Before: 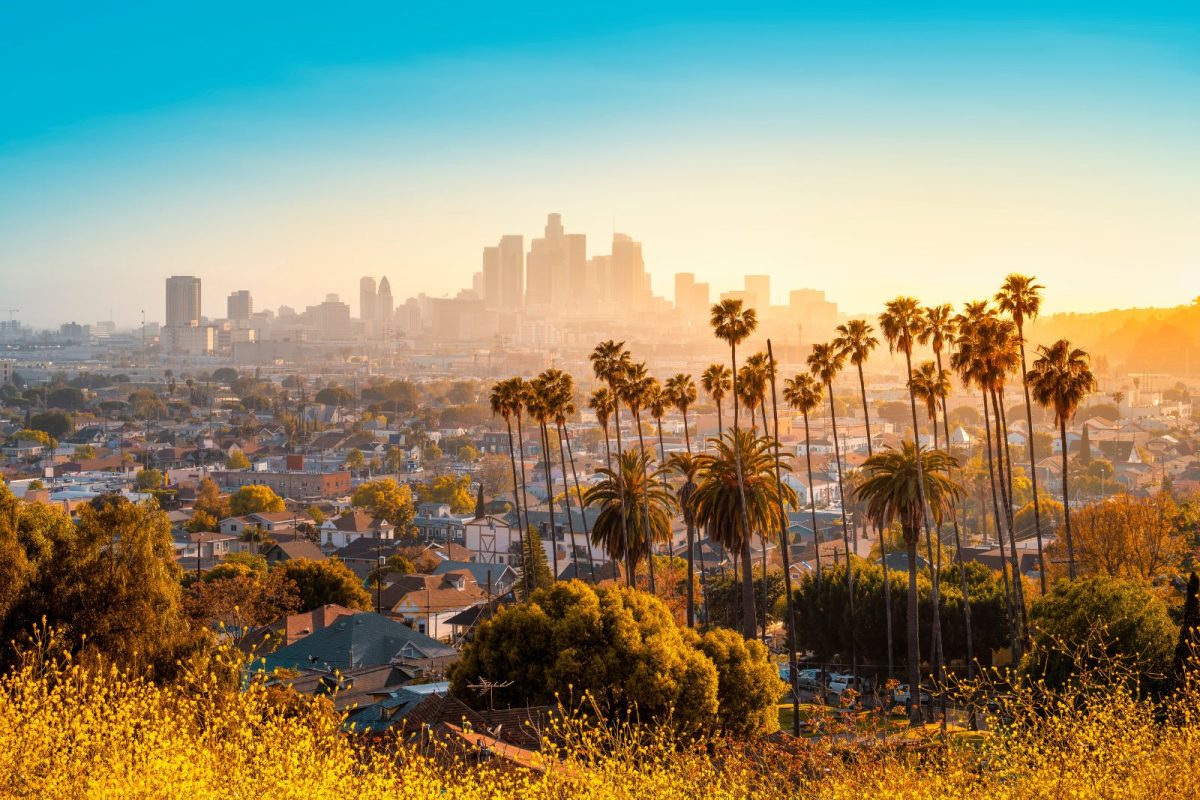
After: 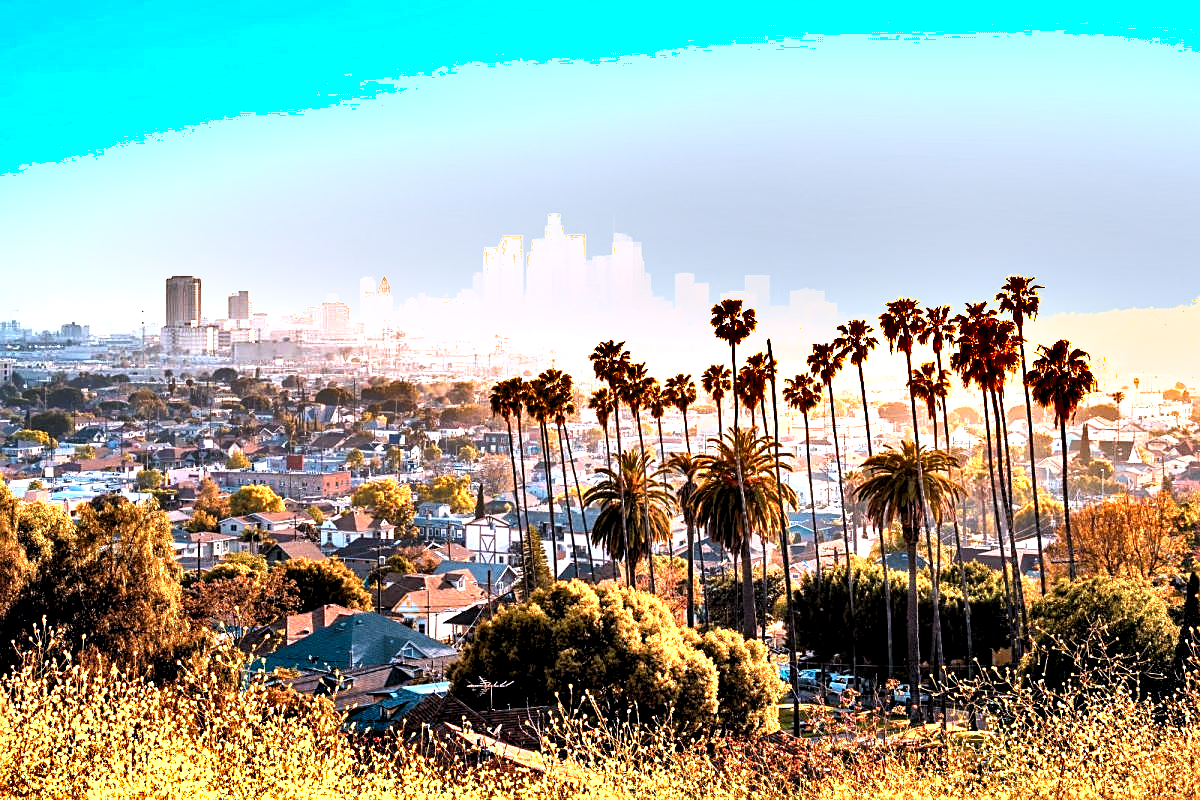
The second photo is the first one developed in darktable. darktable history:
sharpen: on, module defaults
exposure: exposure 1.205 EV, compensate highlight preservation false
levels: levels [0.026, 0.507, 0.987]
contrast equalizer: y [[0.6 ×6], [0.55 ×6], [0 ×6], [0 ×6], [0 ×6]]
shadows and highlights: soften with gaussian
color correction: highlights a* -1.98, highlights b* -18.61
